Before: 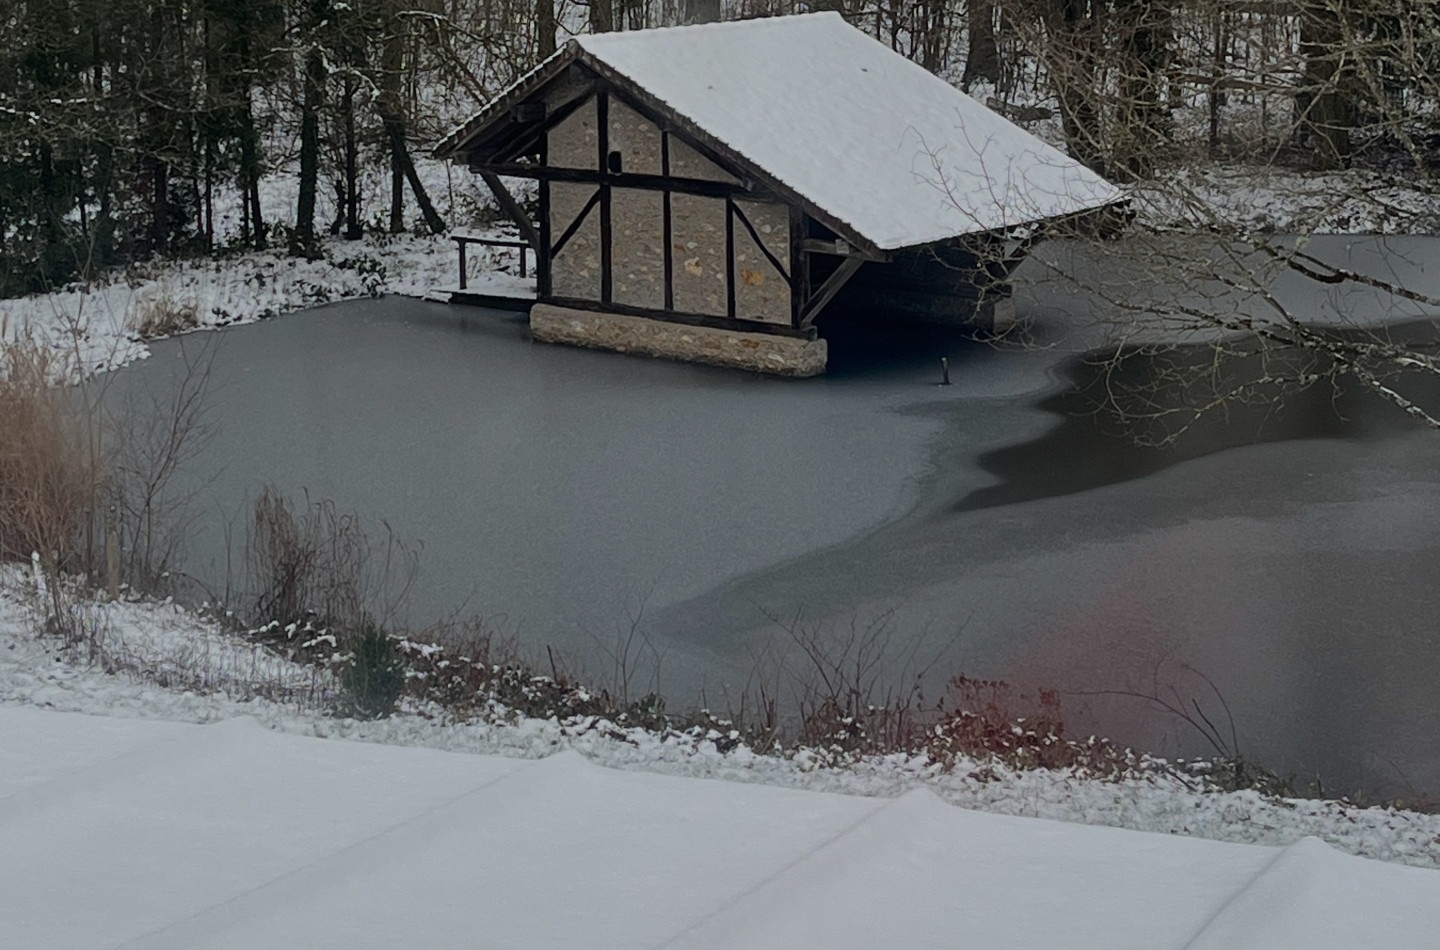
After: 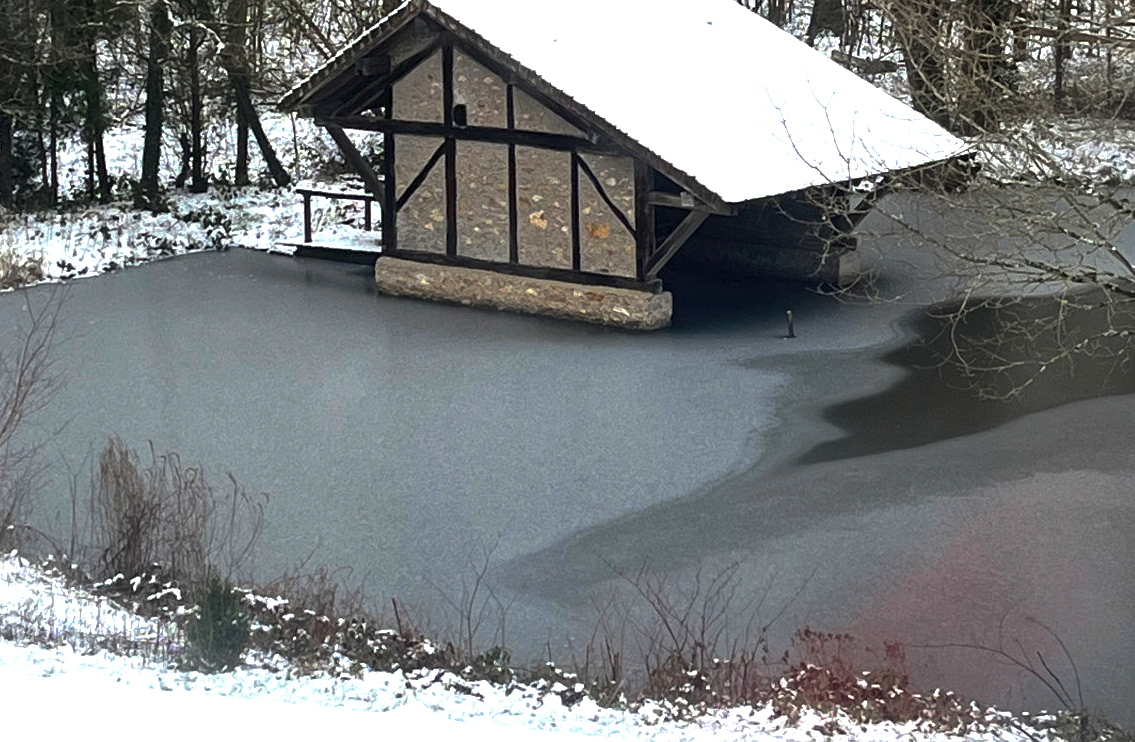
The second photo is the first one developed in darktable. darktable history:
crop and rotate: left 10.77%, top 5.1%, right 10.41%, bottom 16.76%
exposure: black level correction 0.001, exposure 1.822 EV, compensate exposure bias true, compensate highlight preservation false
tone curve: curves: ch0 [(0, 0) (0.003, 0.029) (0.011, 0.034) (0.025, 0.044) (0.044, 0.057) (0.069, 0.07) (0.1, 0.084) (0.136, 0.104) (0.177, 0.127) (0.224, 0.156) (0.277, 0.192) (0.335, 0.236) (0.399, 0.284) (0.468, 0.339) (0.543, 0.393) (0.623, 0.454) (0.709, 0.541) (0.801, 0.65) (0.898, 0.766) (1, 1)], preserve colors none
